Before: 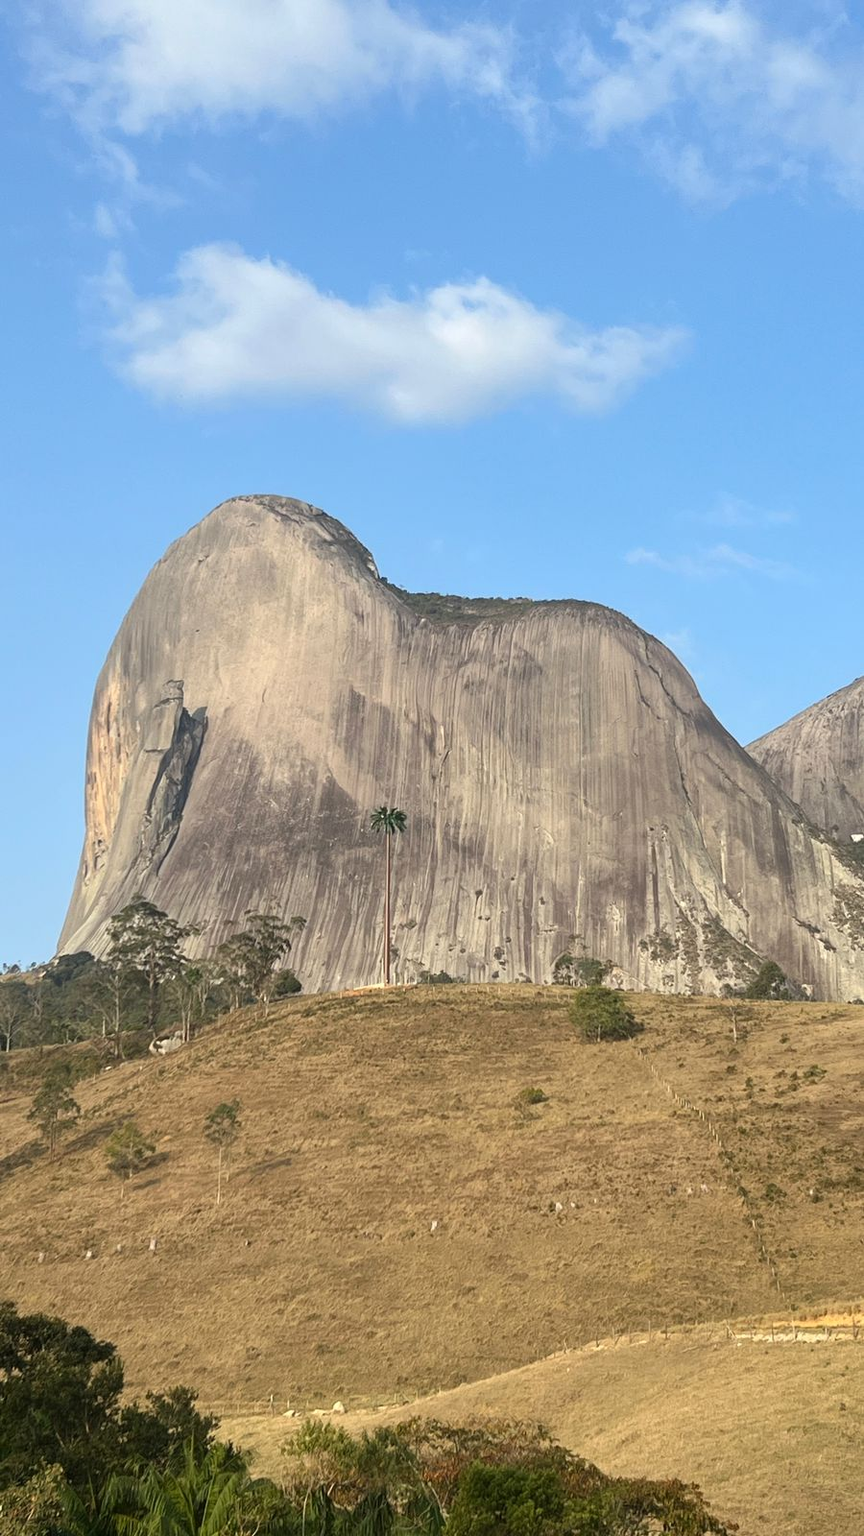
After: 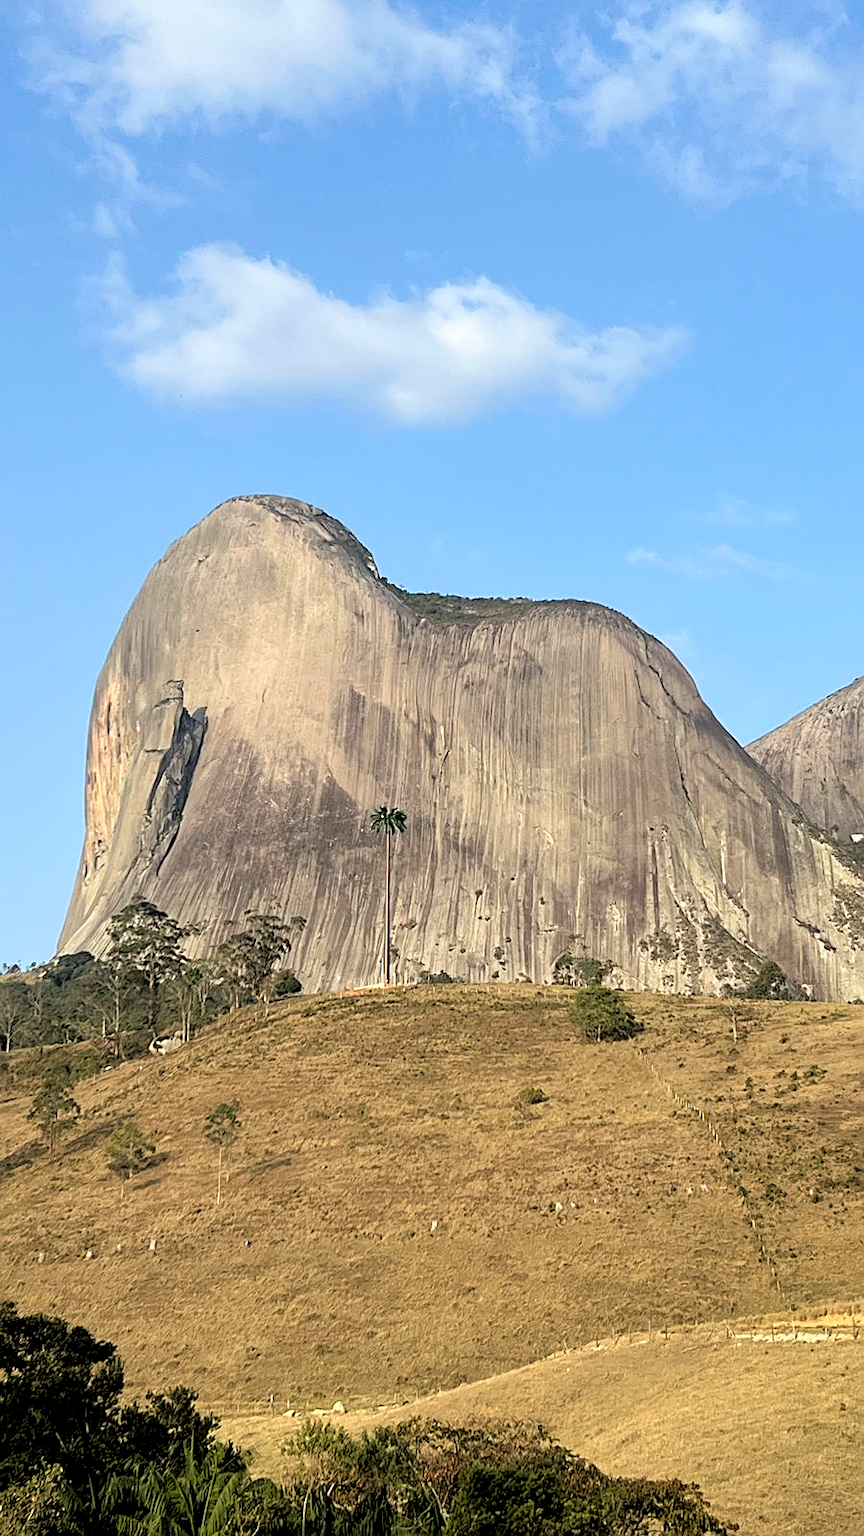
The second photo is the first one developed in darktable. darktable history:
sharpen: on, module defaults
velvia: on, module defaults
rgb levels: levels [[0.029, 0.461, 0.922], [0, 0.5, 1], [0, 0.5, 1]]
